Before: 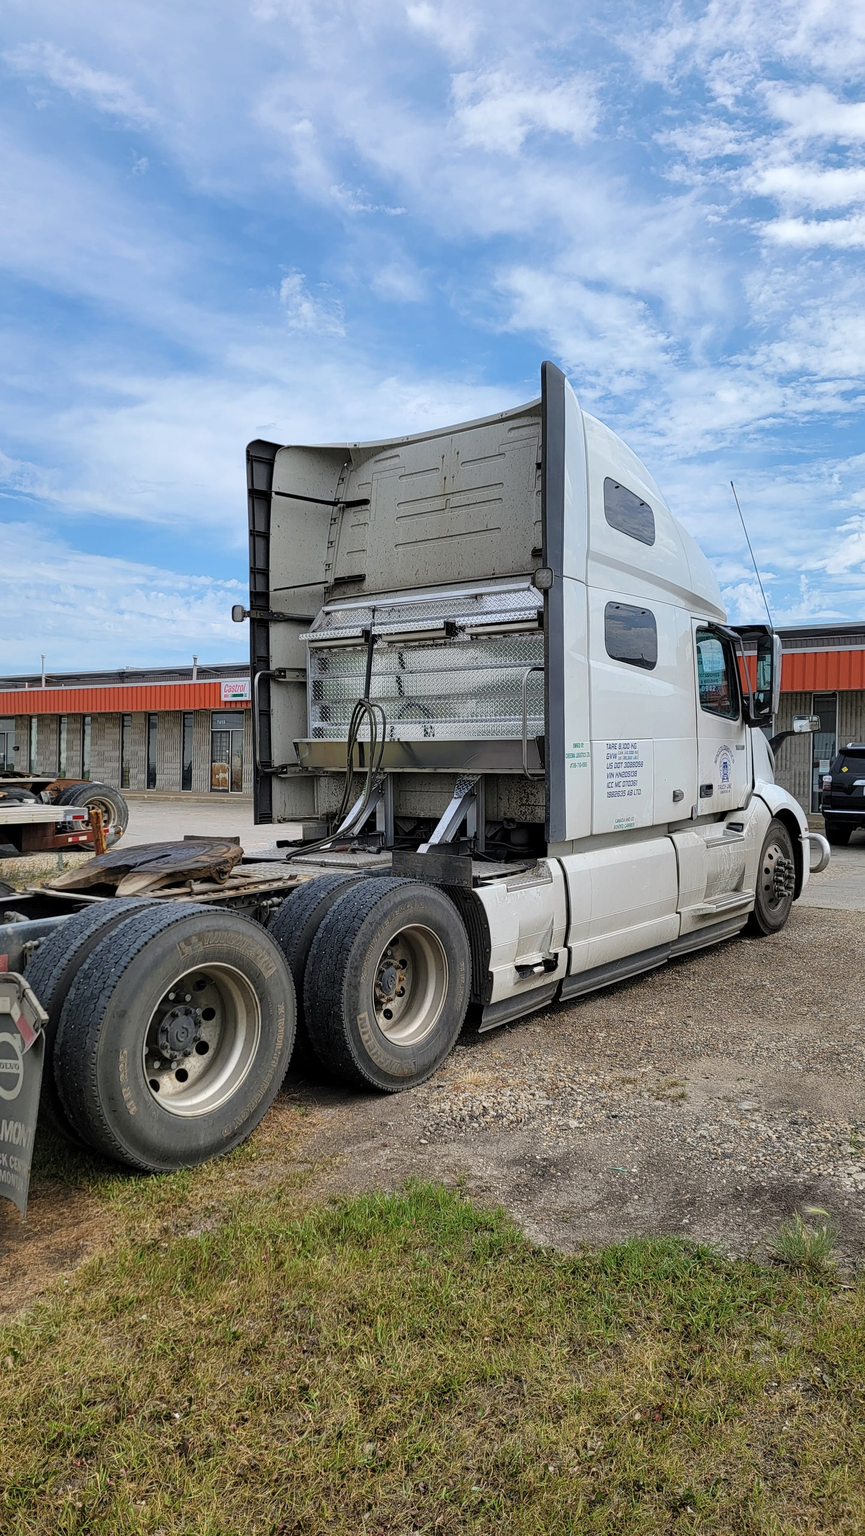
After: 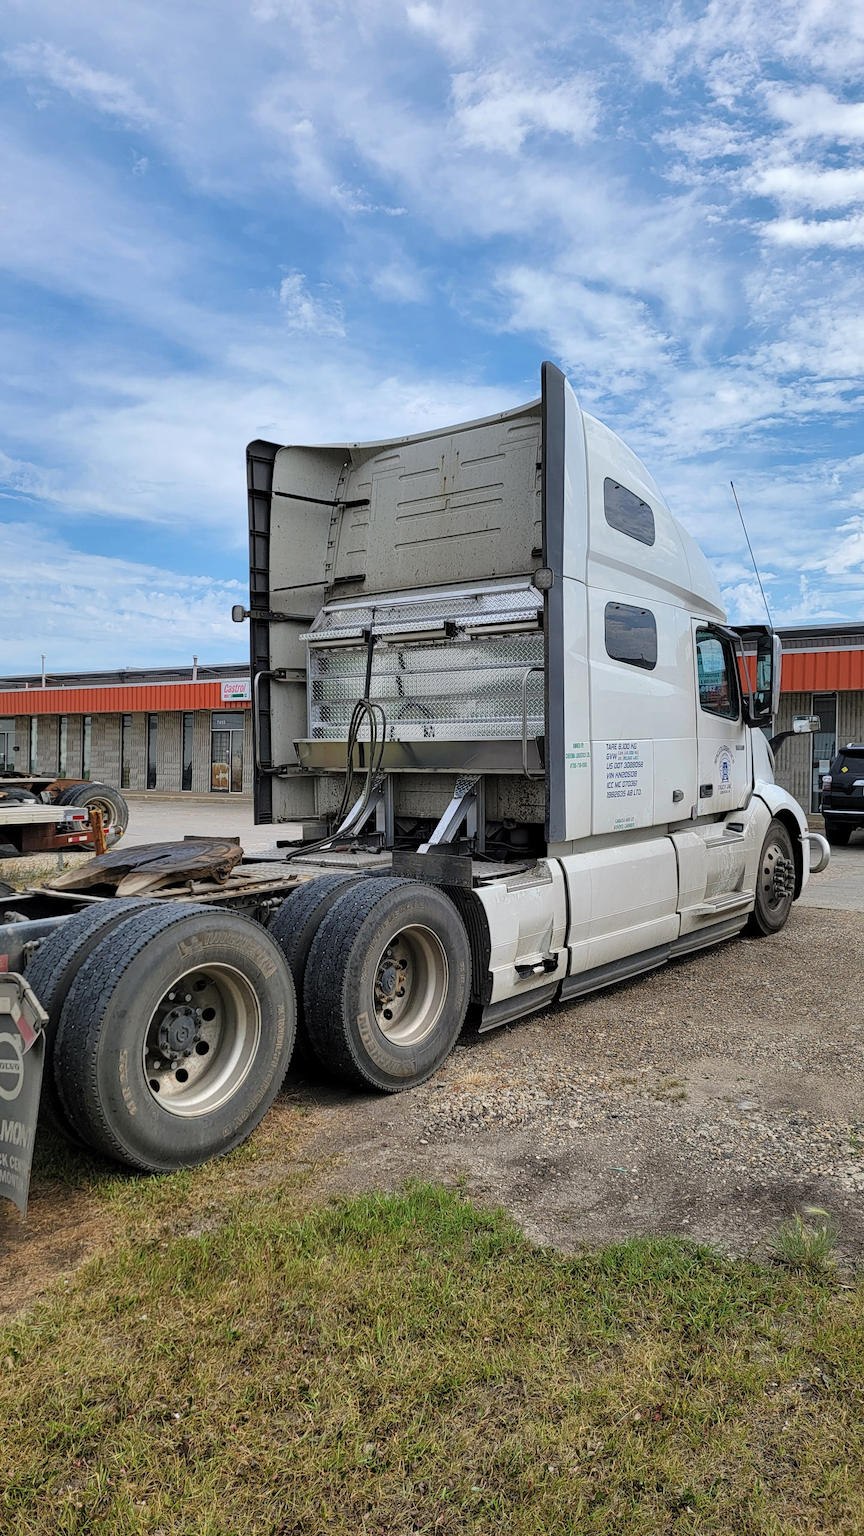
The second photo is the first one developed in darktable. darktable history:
shadows and highlights: shadows 32.11, highlights -32.23, soften with gaussian
